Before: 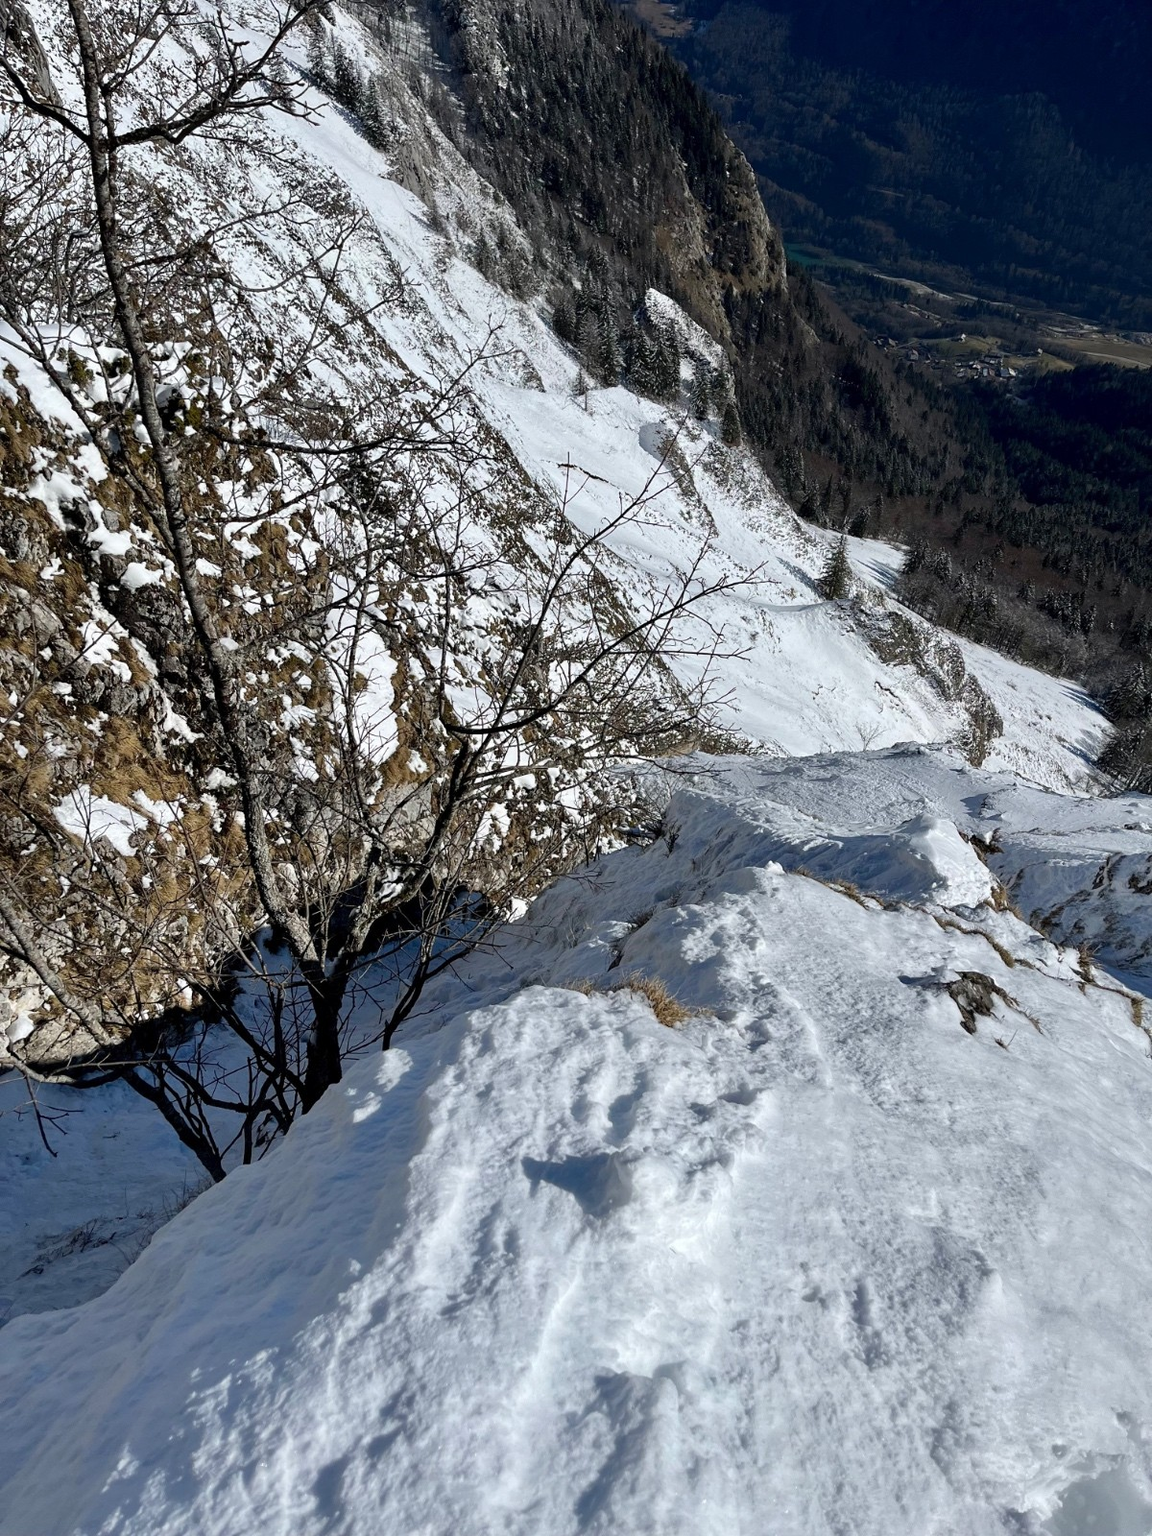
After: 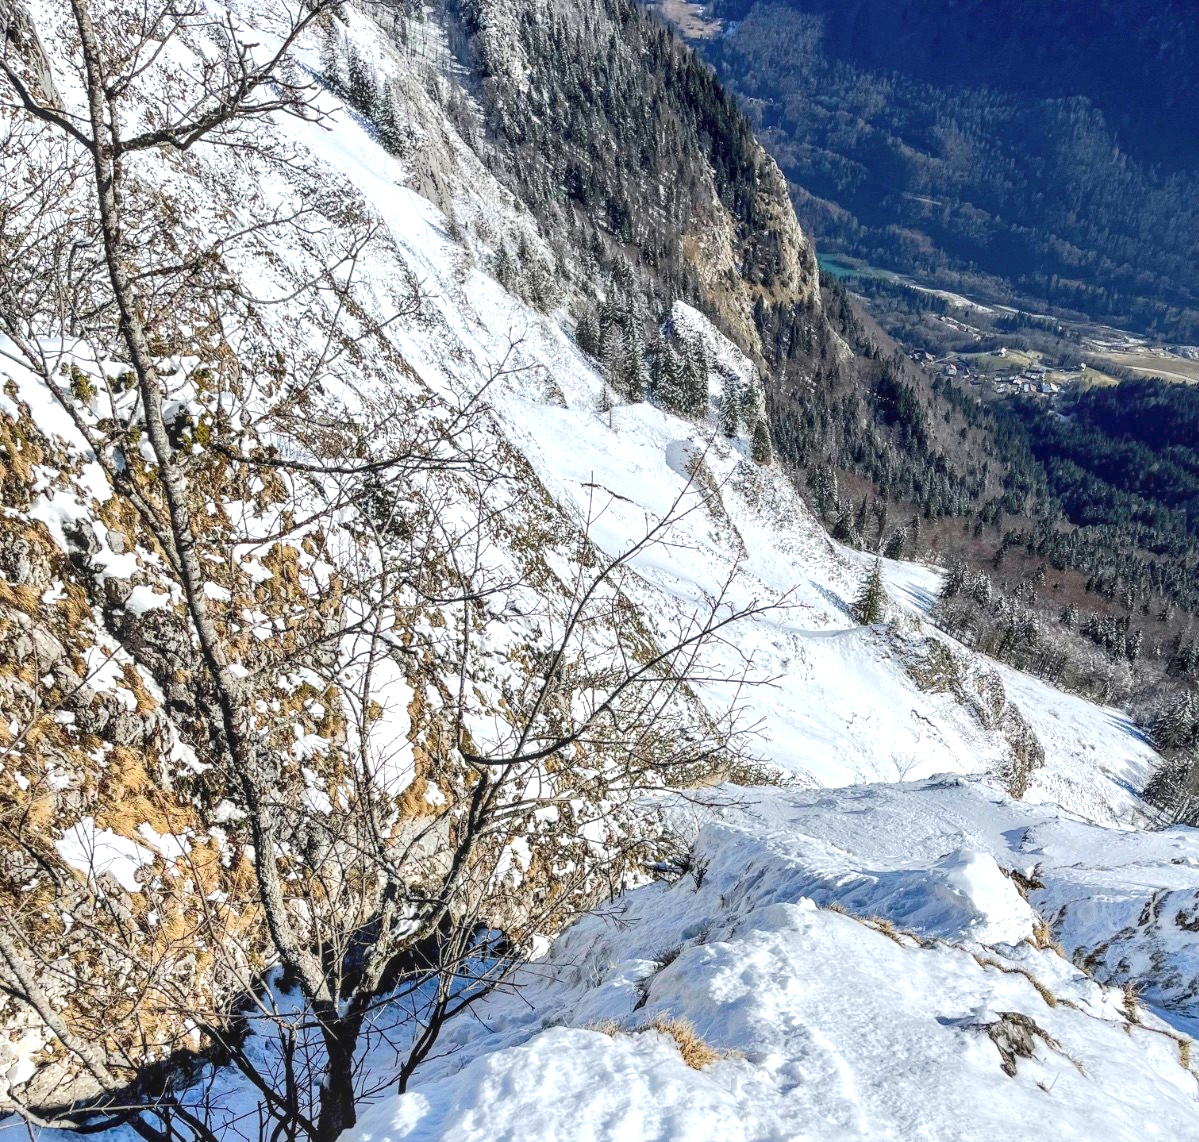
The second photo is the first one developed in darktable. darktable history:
local contrast: highlights 1%, shadows 4%, detail 134%
tone equalizer: -8 EV 1.97 EV, -7 EV 1.96 EV, -6 EV 1.99 EV, -5 EV 1.97 EV, -4 EV 1.98 EV, -3 EV 1.48 EV, -2 EV 0.984 EV, -1 EV 0.517 EV, edges refinement/feathering 500, mask exposure compensation -1.57 EV, preserve details no
crop: right 0%, bottom 28.616%
